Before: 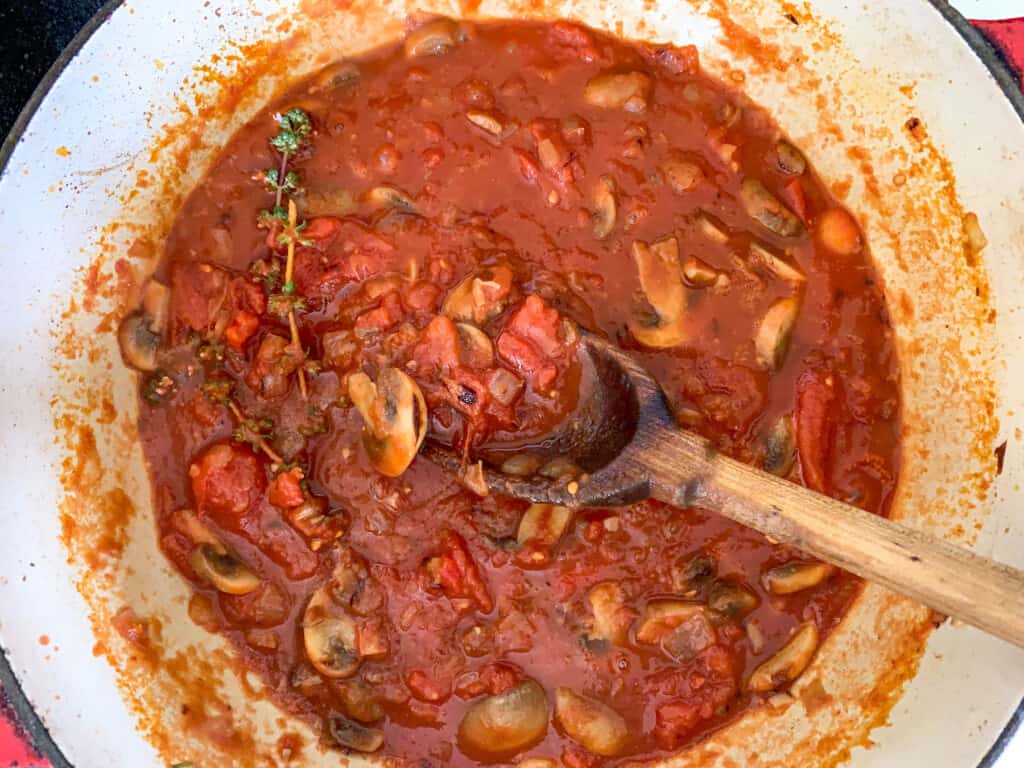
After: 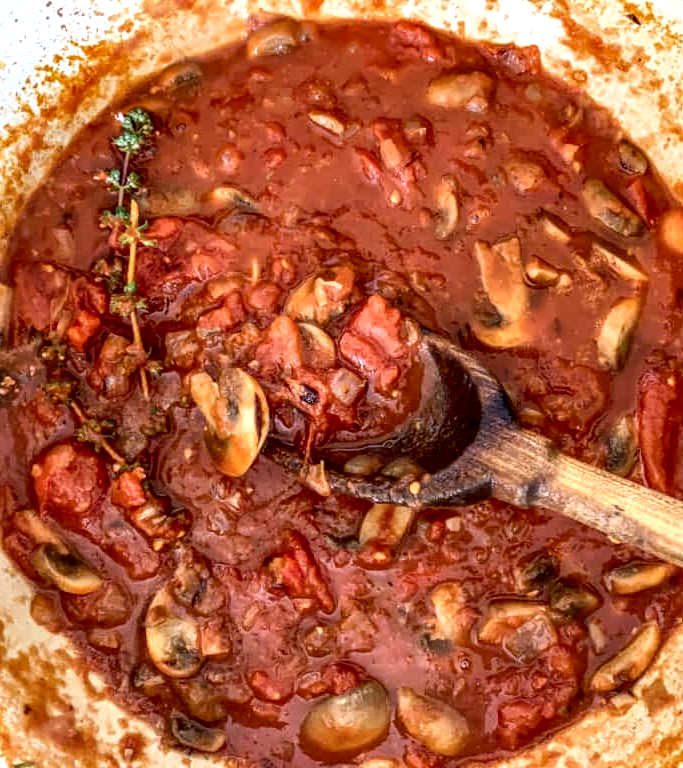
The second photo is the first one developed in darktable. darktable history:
crop and rotate: left 15.453%, right 17.82%
local contrast: highlights 78%, shadows 56%, detail 174%, midtone range 0.427
